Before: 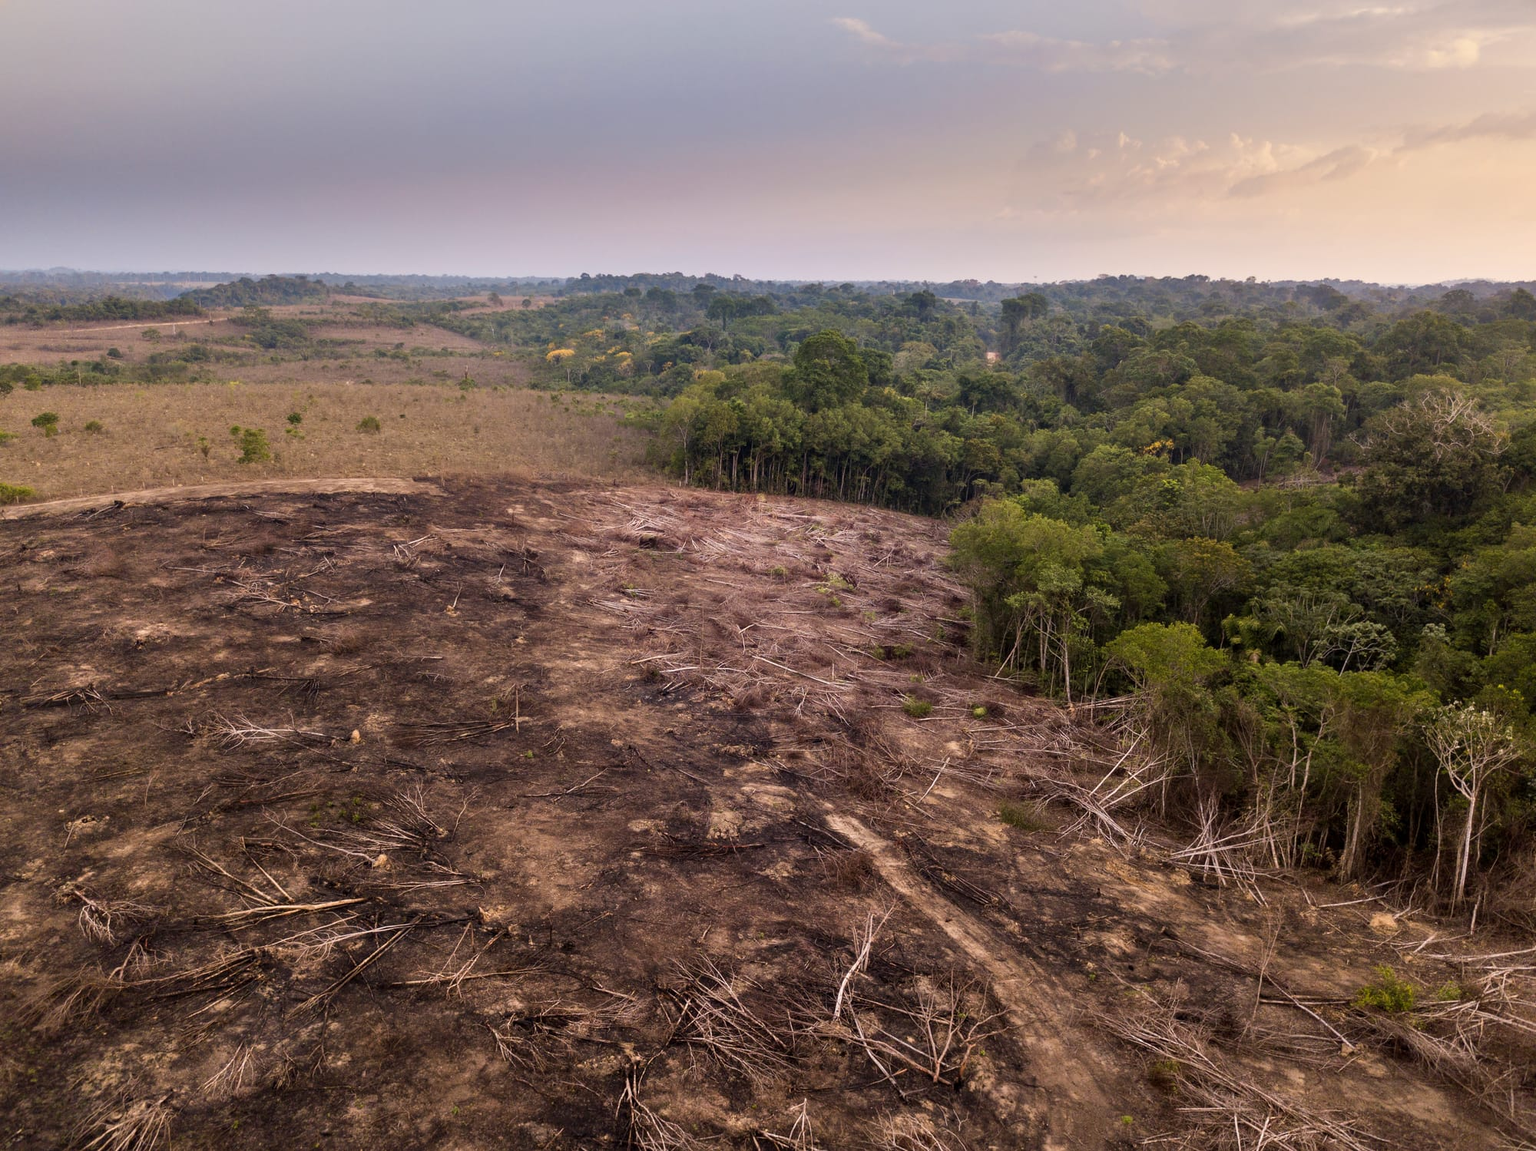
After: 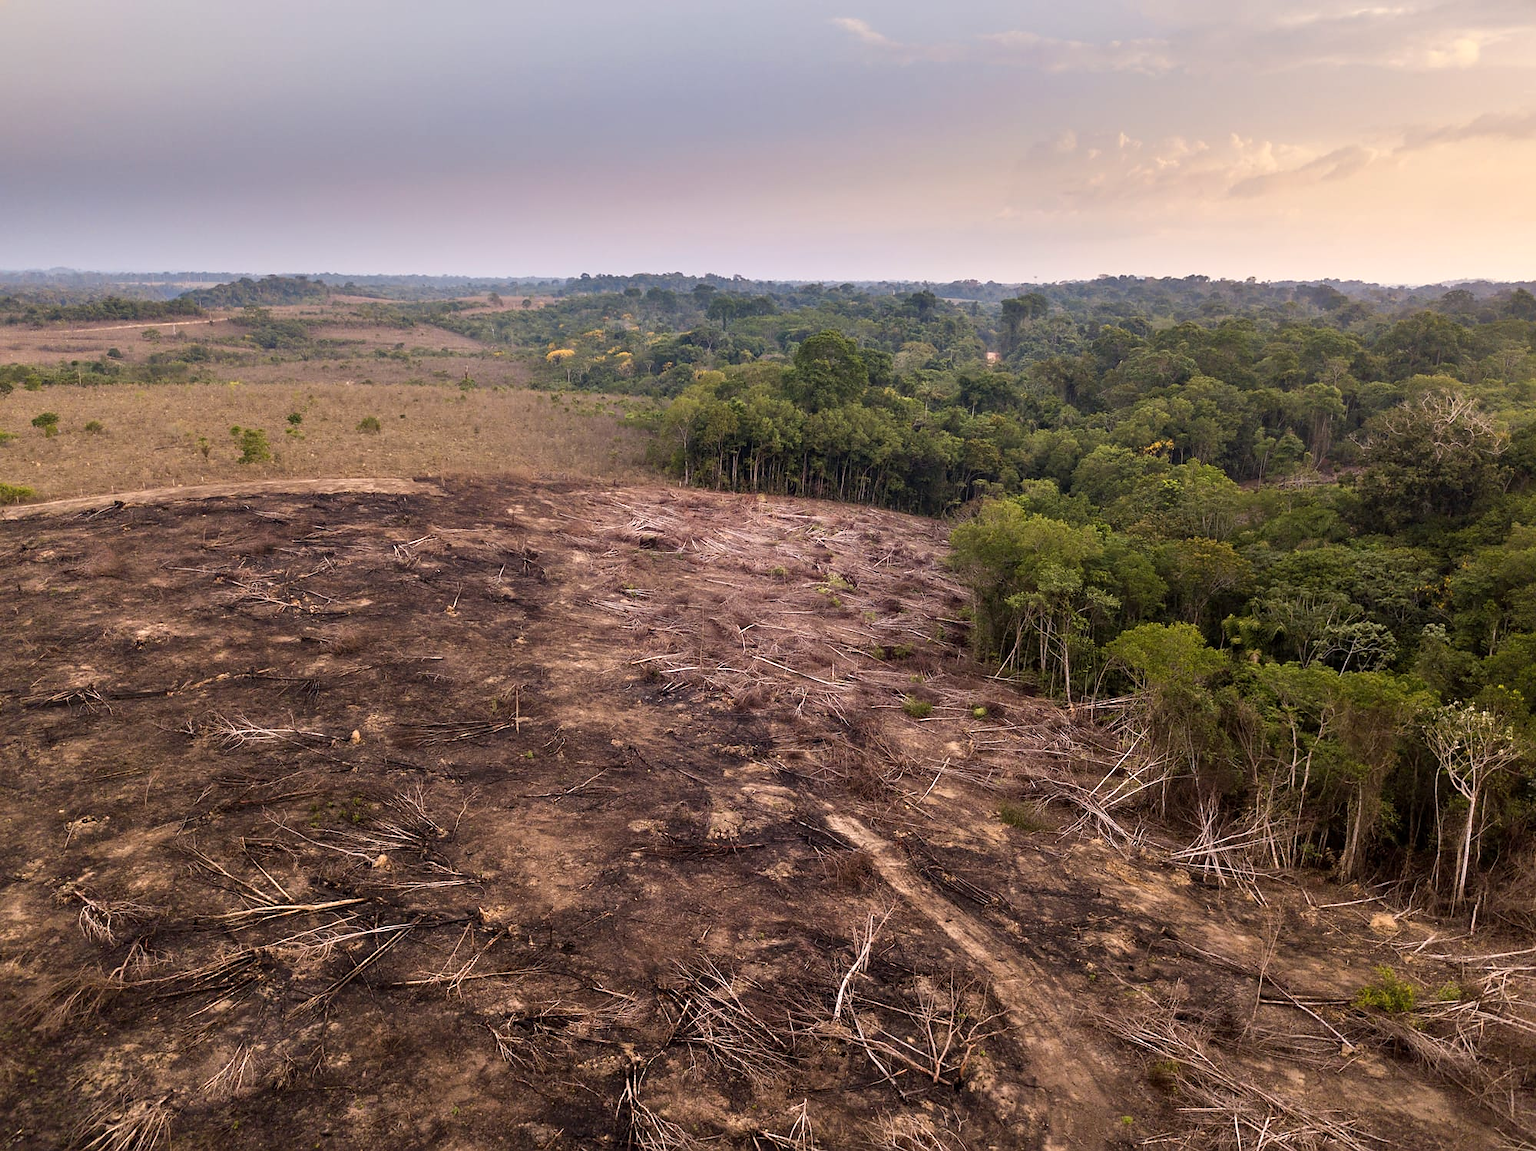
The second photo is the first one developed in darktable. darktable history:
exposure: exposure 0.197 EV, compensate highlight preservation false
sharpen: radius 1.458, amount 0.398, threshold 1.271
